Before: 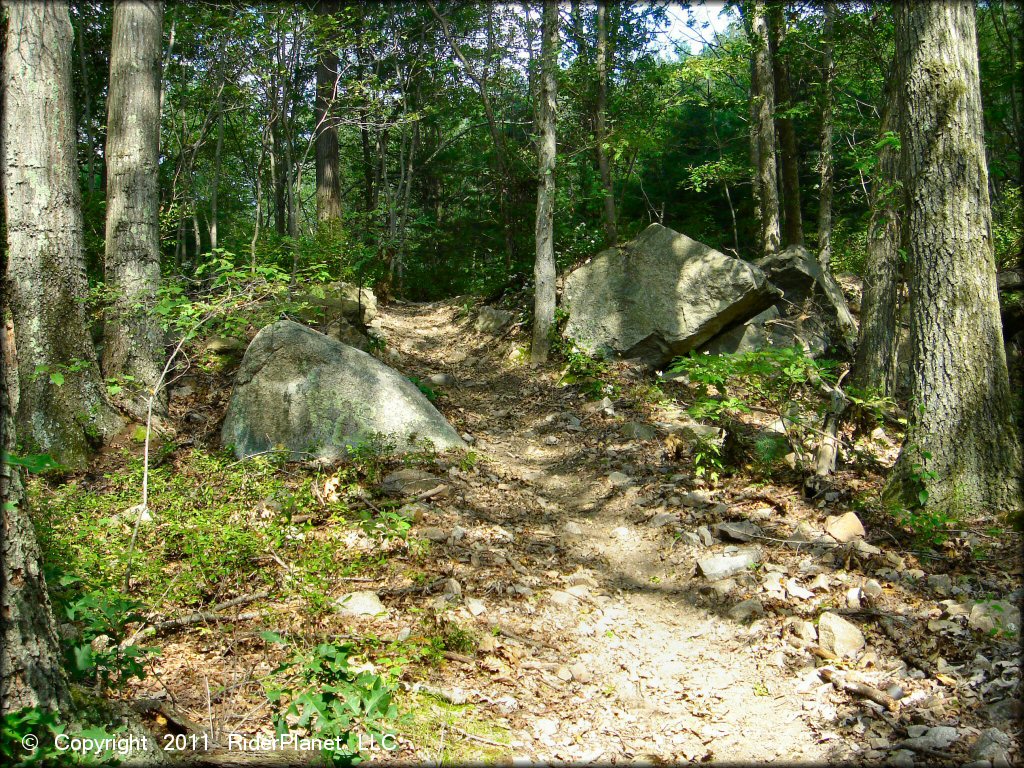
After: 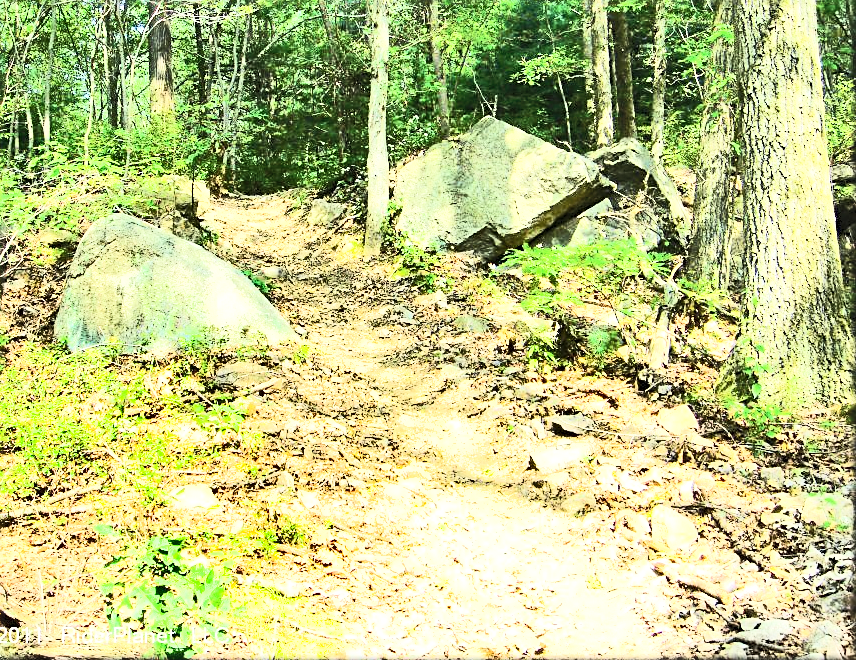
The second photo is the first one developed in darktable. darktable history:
contrast equalizer: y [[0.5 ×6], [0.5 ×6], [0.5 ×6], [0 ×6], [0, 0, 0, 0.581, 0.011, 0]]
crop: left 16.361%, top 14.042%
sharpen: on, module defaults
exposure: exposure 0.808 EV, compensate highlight preservation false
tone equalizer: -7 EV 0.152 EV, -6 EV 0.627 EV, -5 EV 1.15 EV, -4 EV 1.36 EV, -3 EV 1.14 EV, -2 EV 0.6 EV, -1 EV 0.159 EV, edges refinement/feathering 500, mask exposure compensation -1.57 EV, preserve details no
contrast brightness saturation: contrast 0.376, brightness 0.533
shadows and highlights: low approximation 0.01, soften with gaussian
